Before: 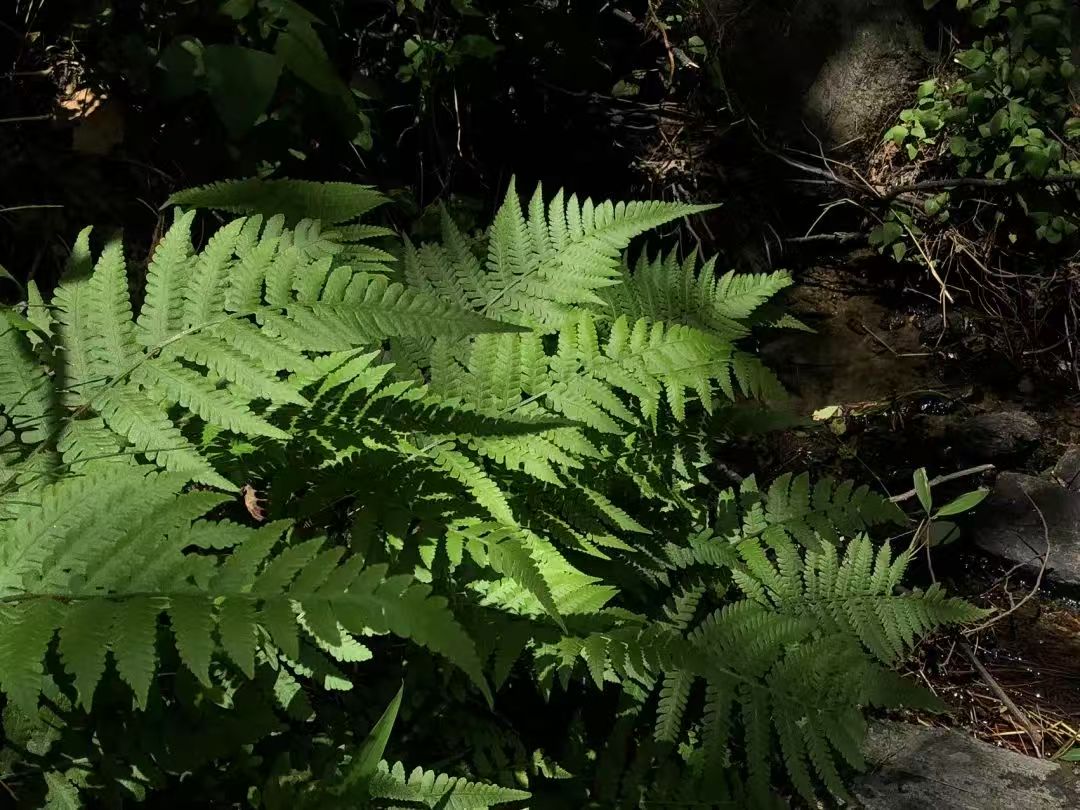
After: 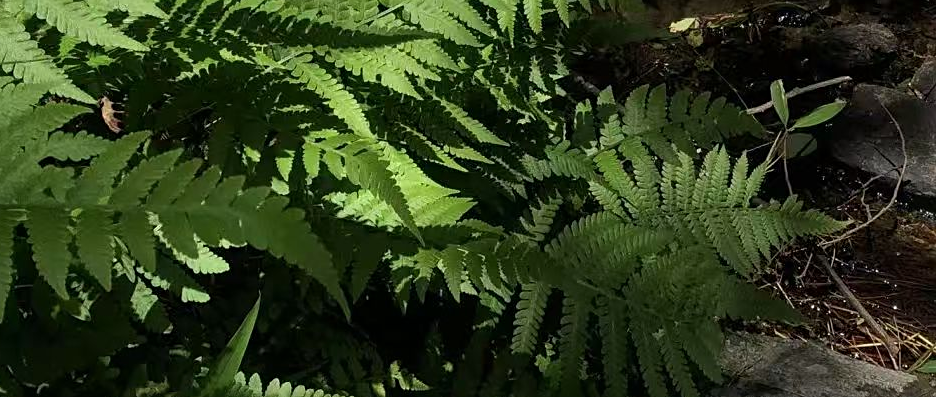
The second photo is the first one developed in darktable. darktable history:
crop and rotate: left 13.267%, top 48.012%, bottom 2.881%
sharpen: amount 0.215
